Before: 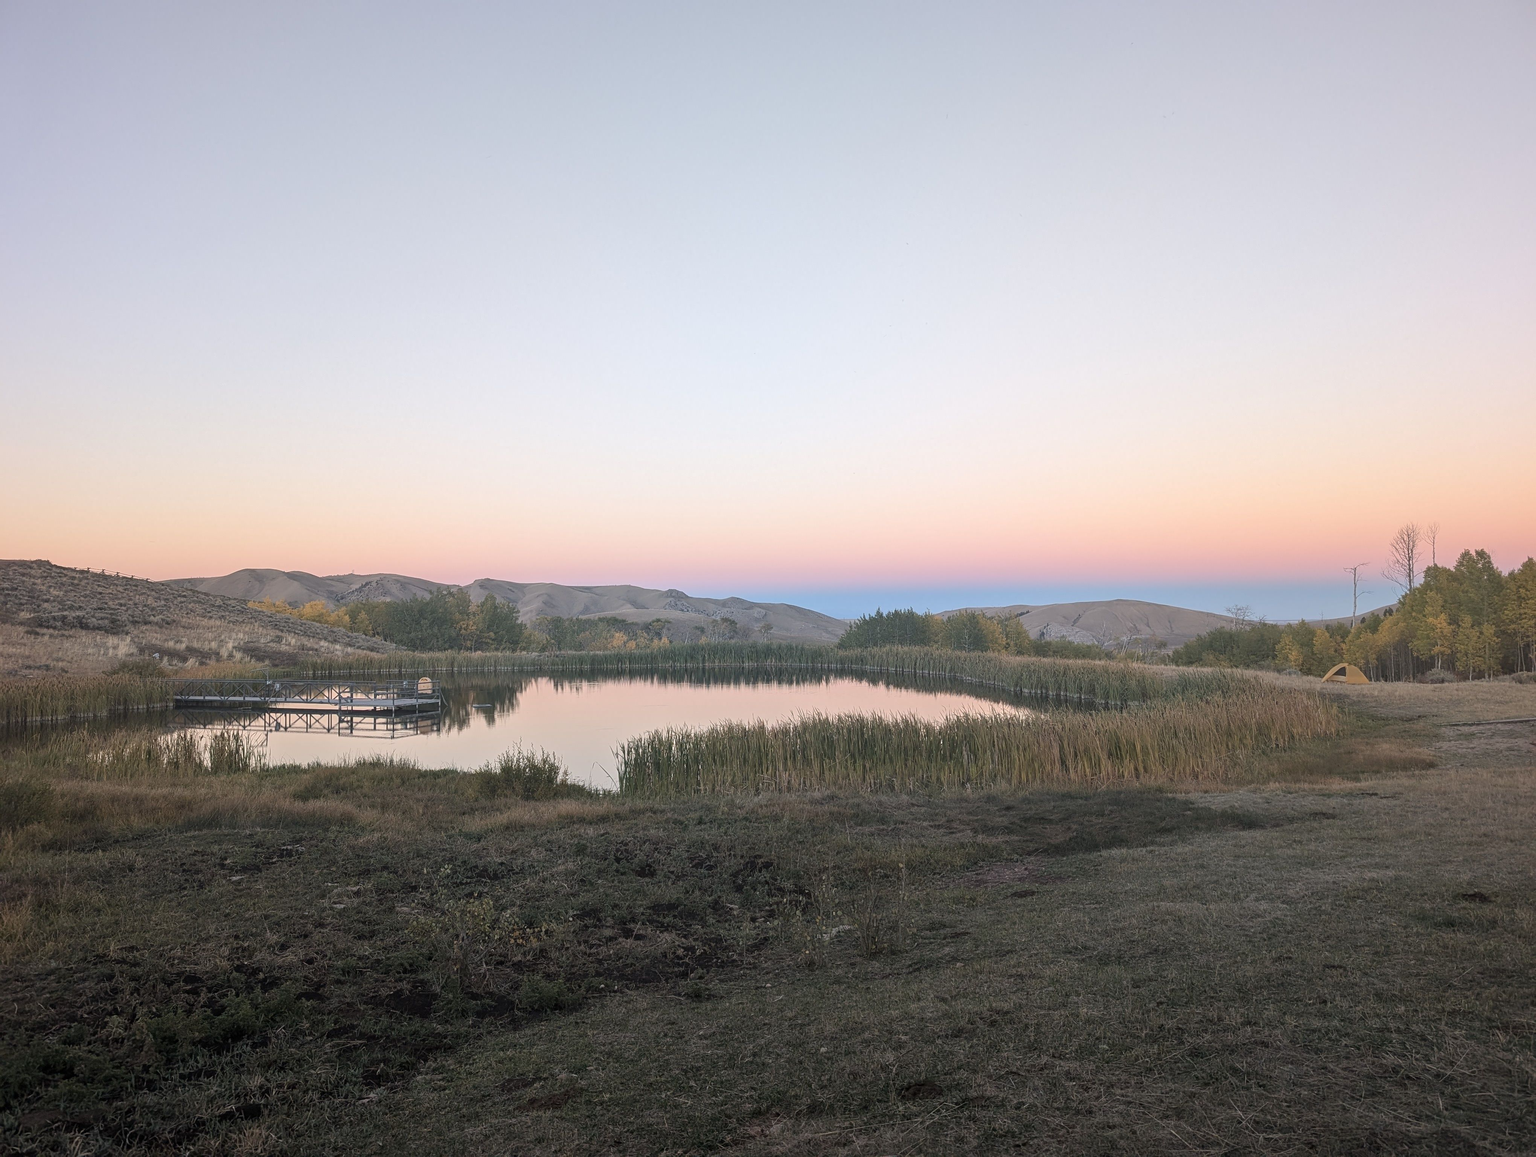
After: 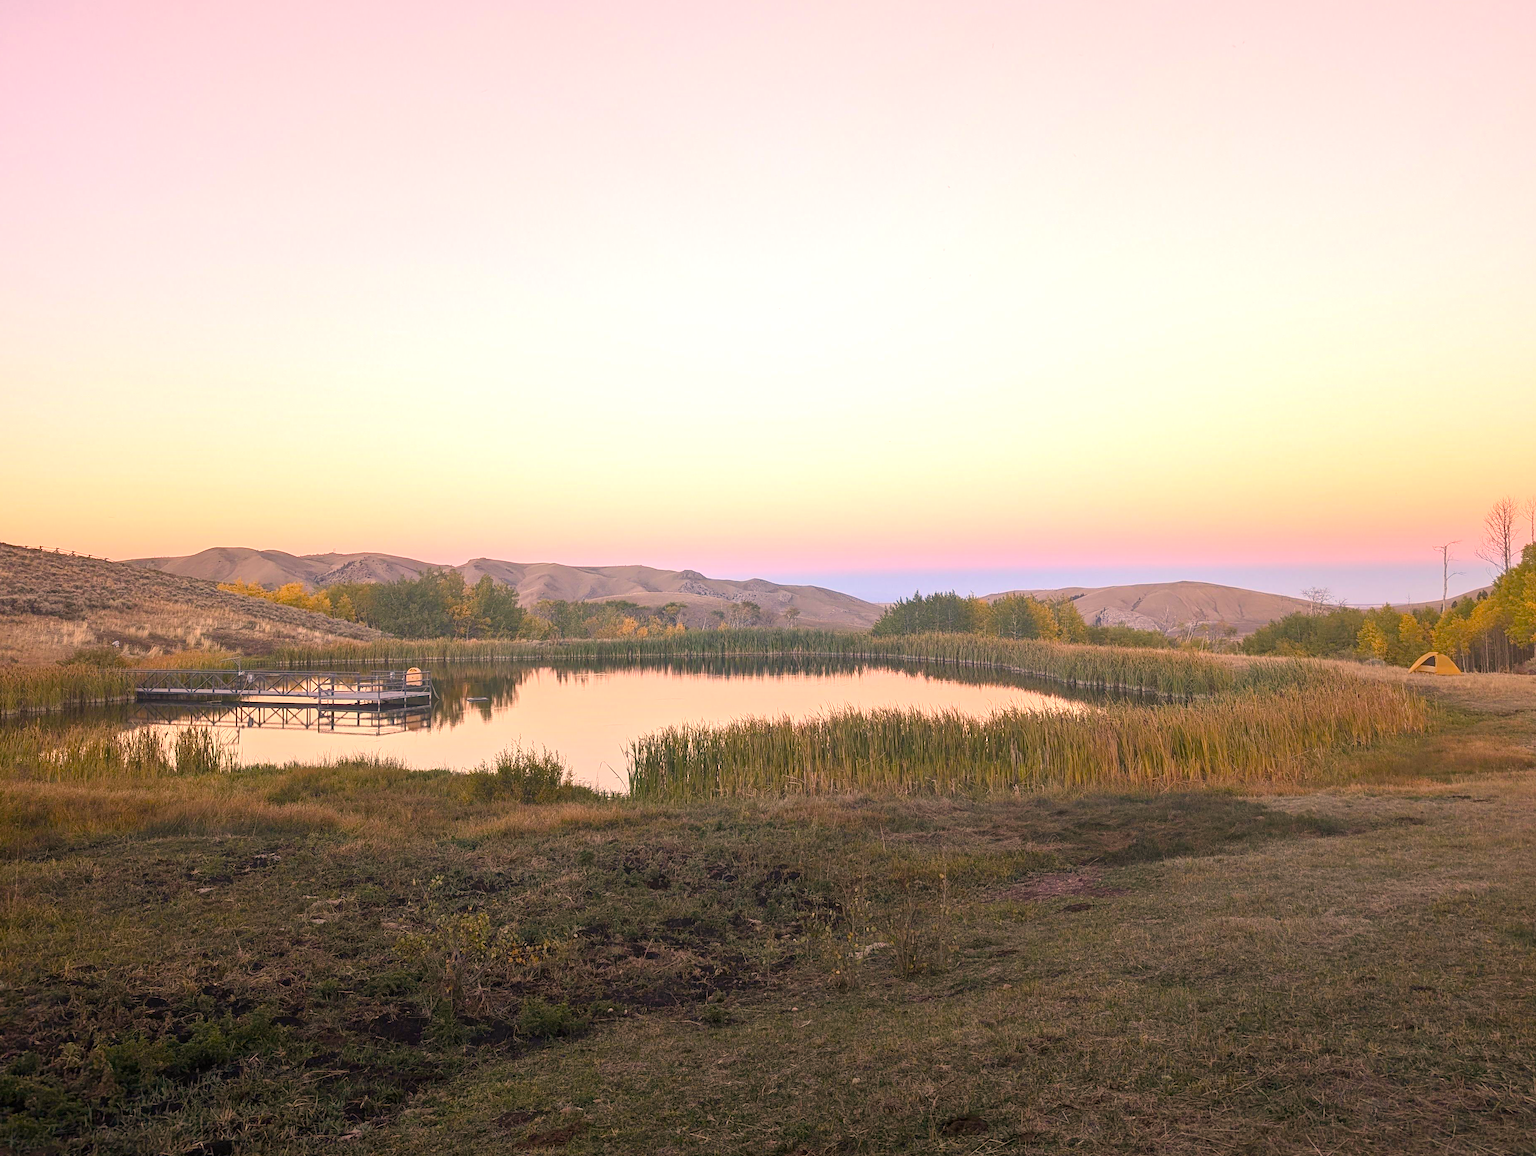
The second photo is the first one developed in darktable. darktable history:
color balance rgb: perceptual saturation grading › global saturation 27.156%, perceptual saturation grading › highlights -28.422%, perceptual saturation grading › mid-tones 15.751%, perceptual saturation grading › shadows 34.124%, global vibrance 39.959%
crop: left 3.405%, top 6.52%, right 6.42%, bottom 3.249%
exposure: black level correction 0, exposure 0.499 EV, compensate highlight preservation false
color correction: highlights a* 17.75, highlights b* 19.17
